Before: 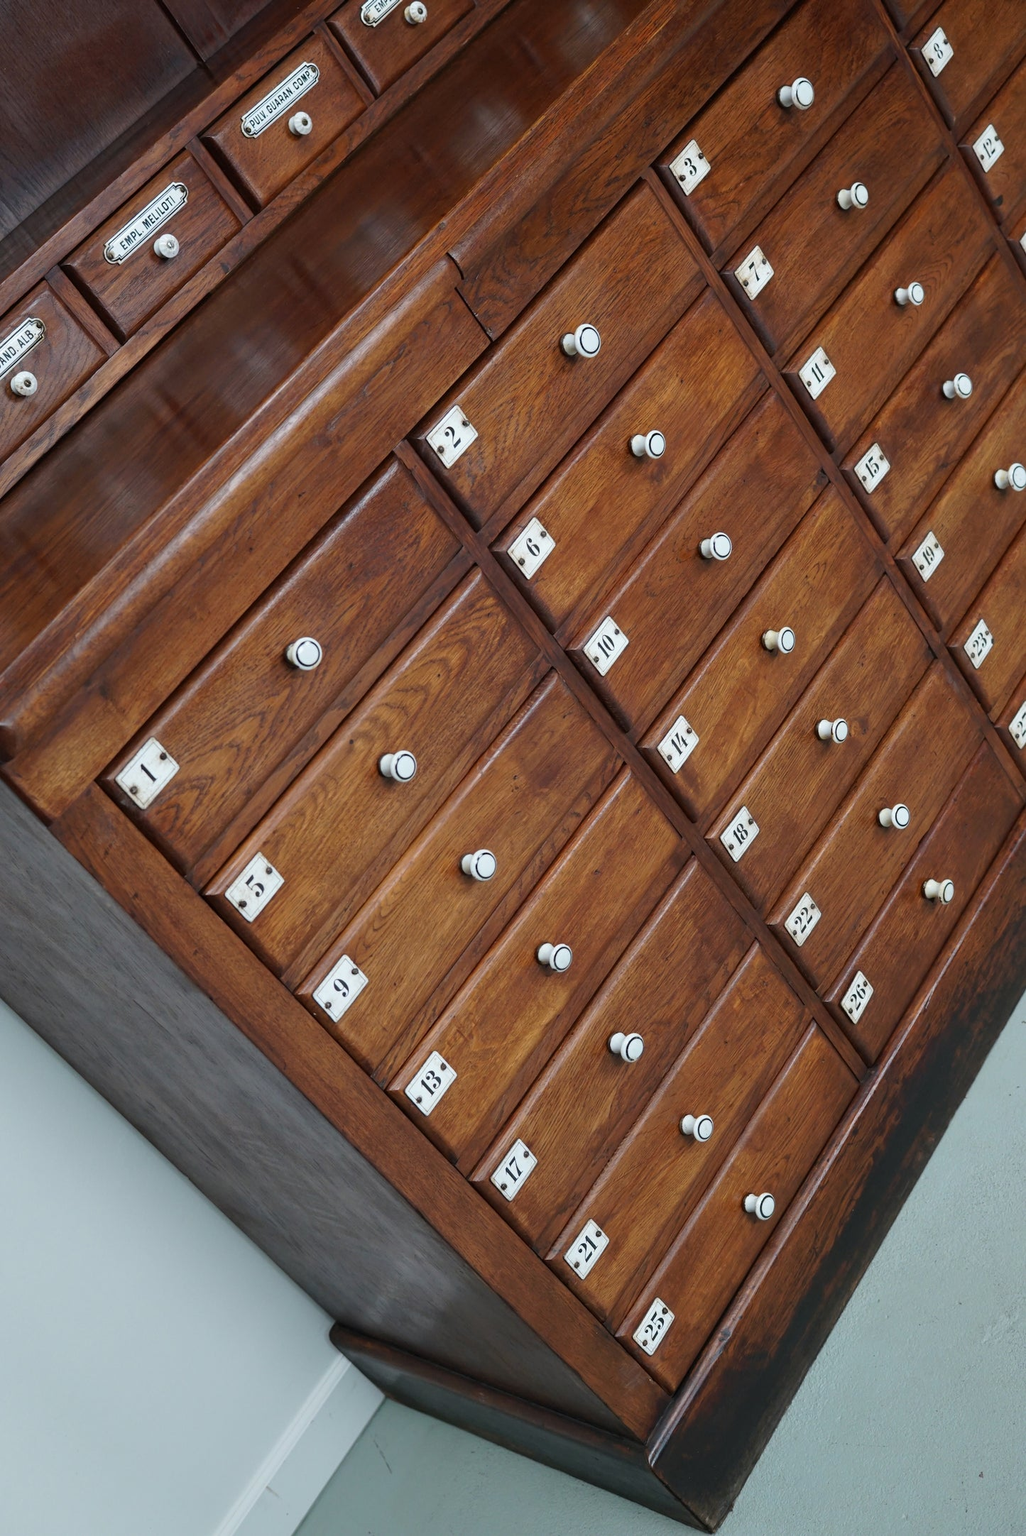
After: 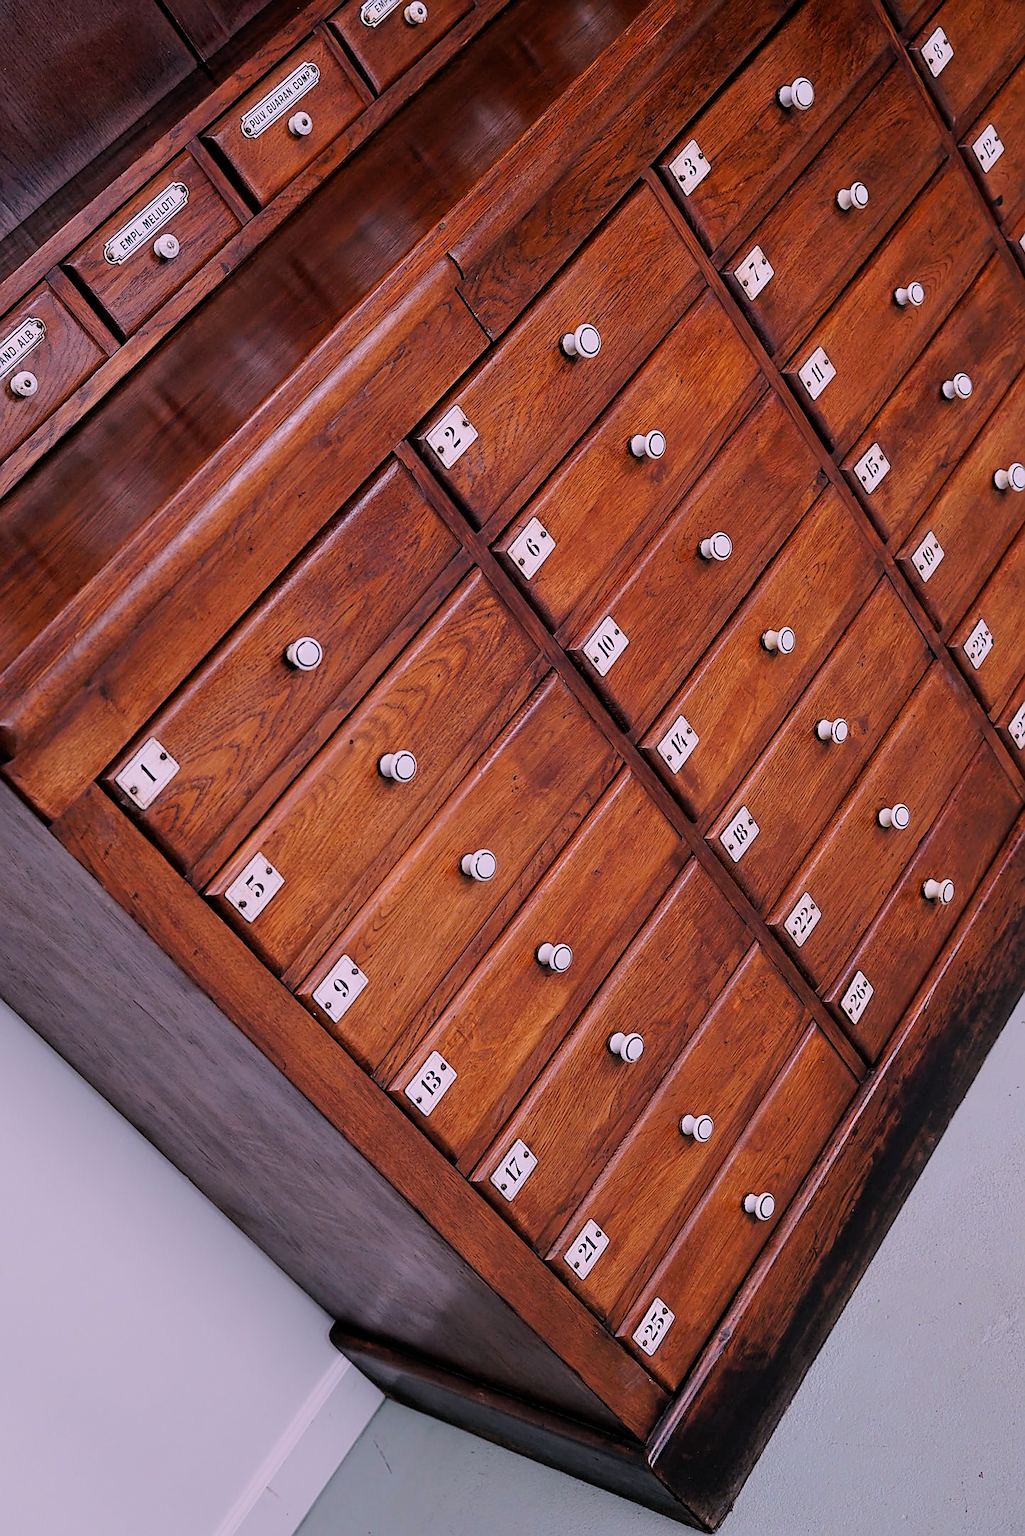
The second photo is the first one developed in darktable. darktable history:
sharpen: radius 1.4, amount 1.25, threshold 0.7
white balance: red 1.188, blue 1.11
filmic rgb: black relative exposure -4.88 EV, hardness 2.82
contrast brightness saturation: saturation 0.18
